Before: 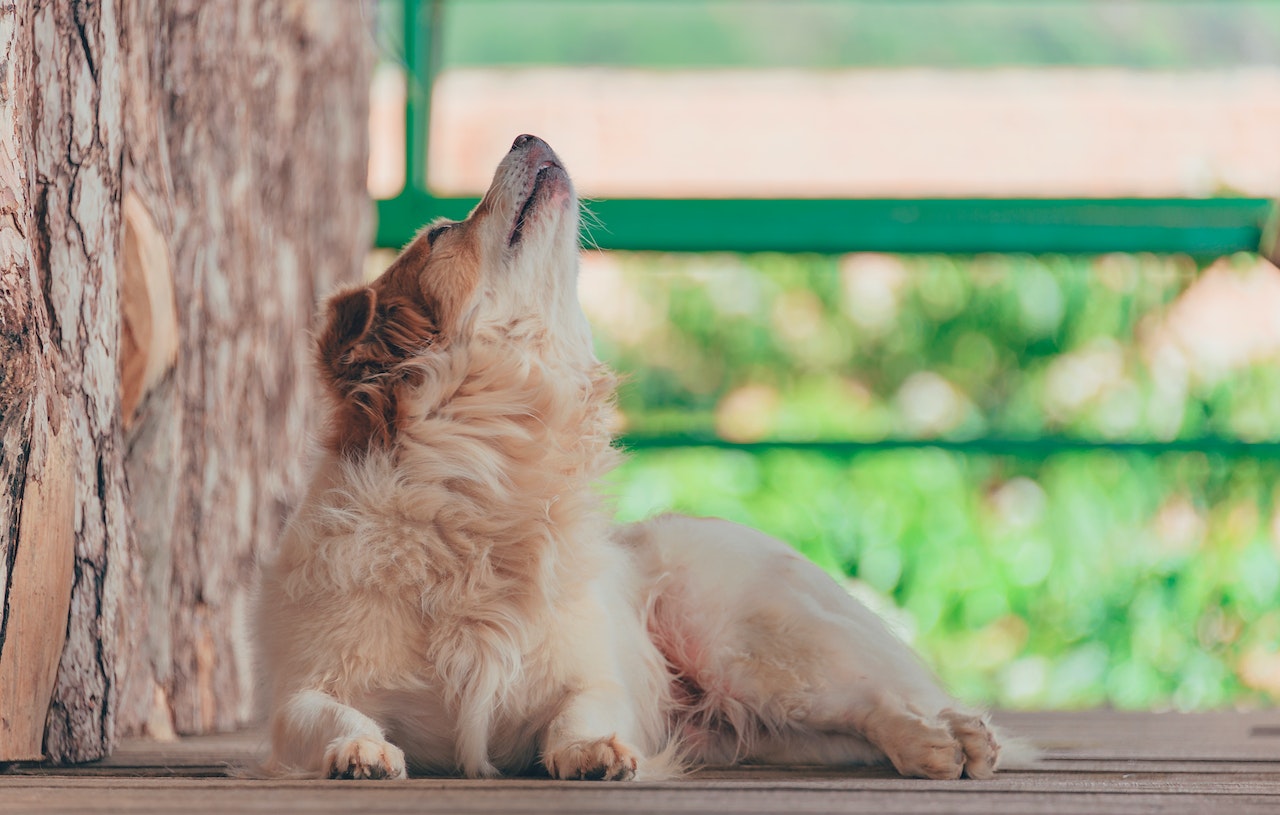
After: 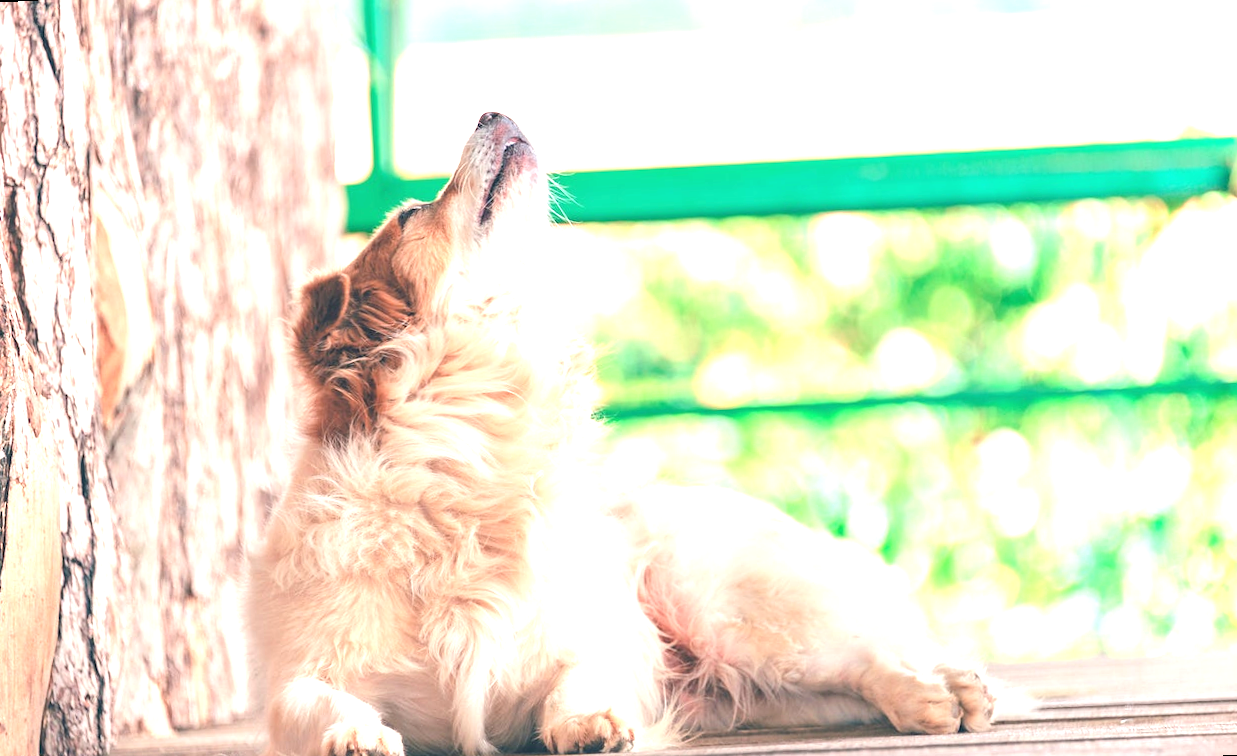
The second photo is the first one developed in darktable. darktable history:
contrast brightness saturation: contrast 0.05
rotate and perspective: rotation -3°, crop left 0.031, crop right 0.968, crop top 0.07, crop bottom 0.93
exposure: black level correction 0, exposure 1.7 EV, compensate exposure bias true, compensate highlight preservation false
